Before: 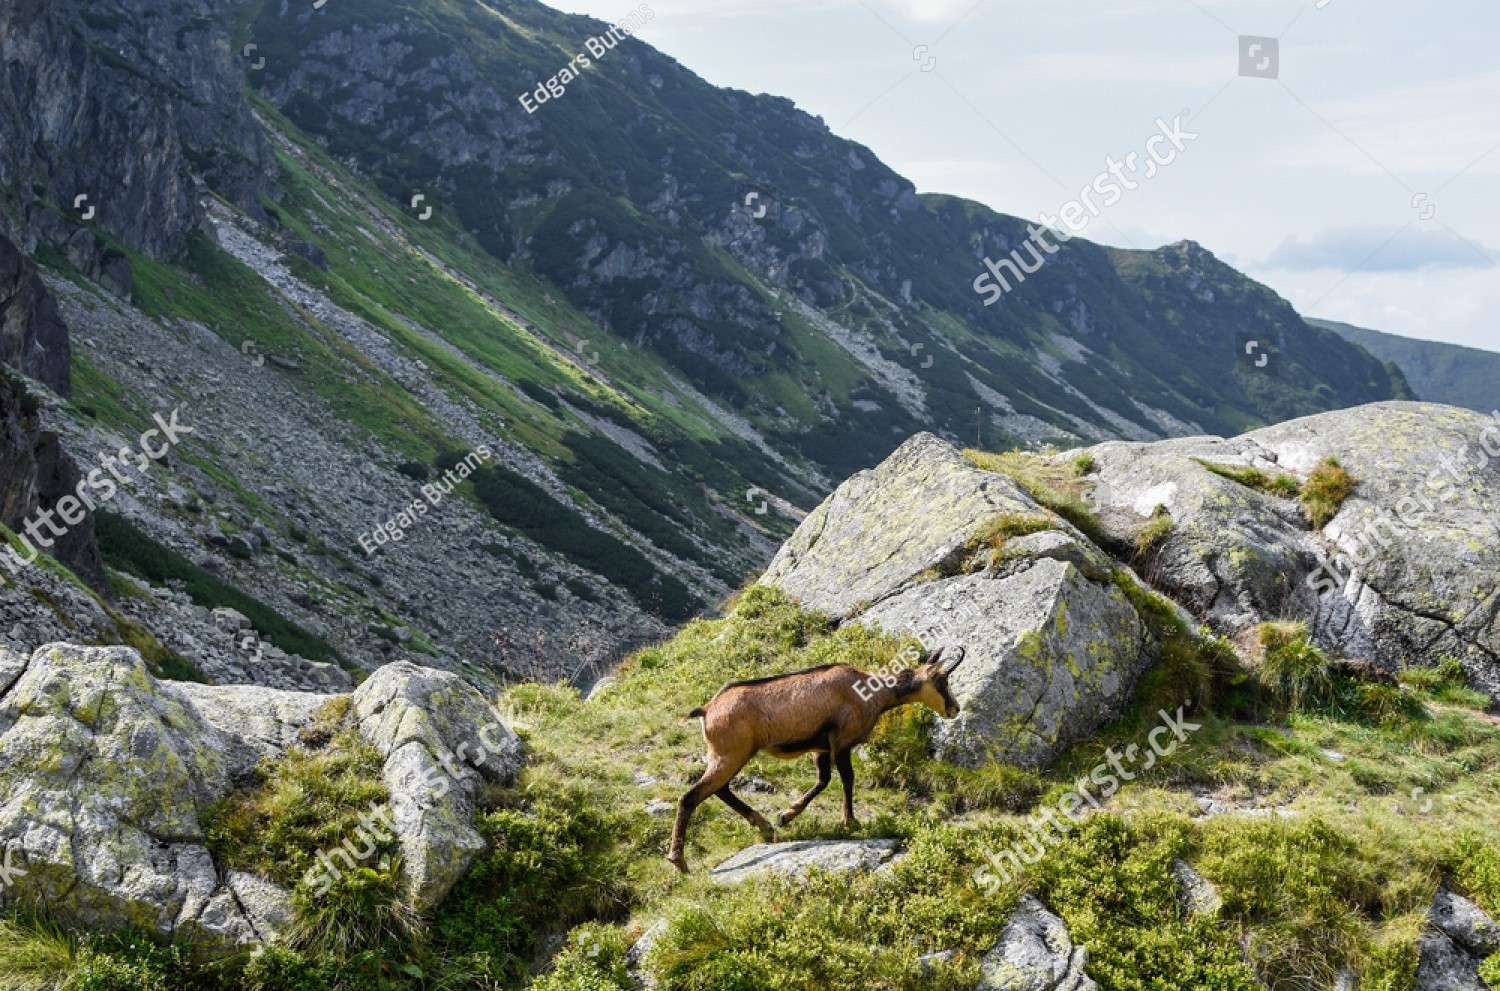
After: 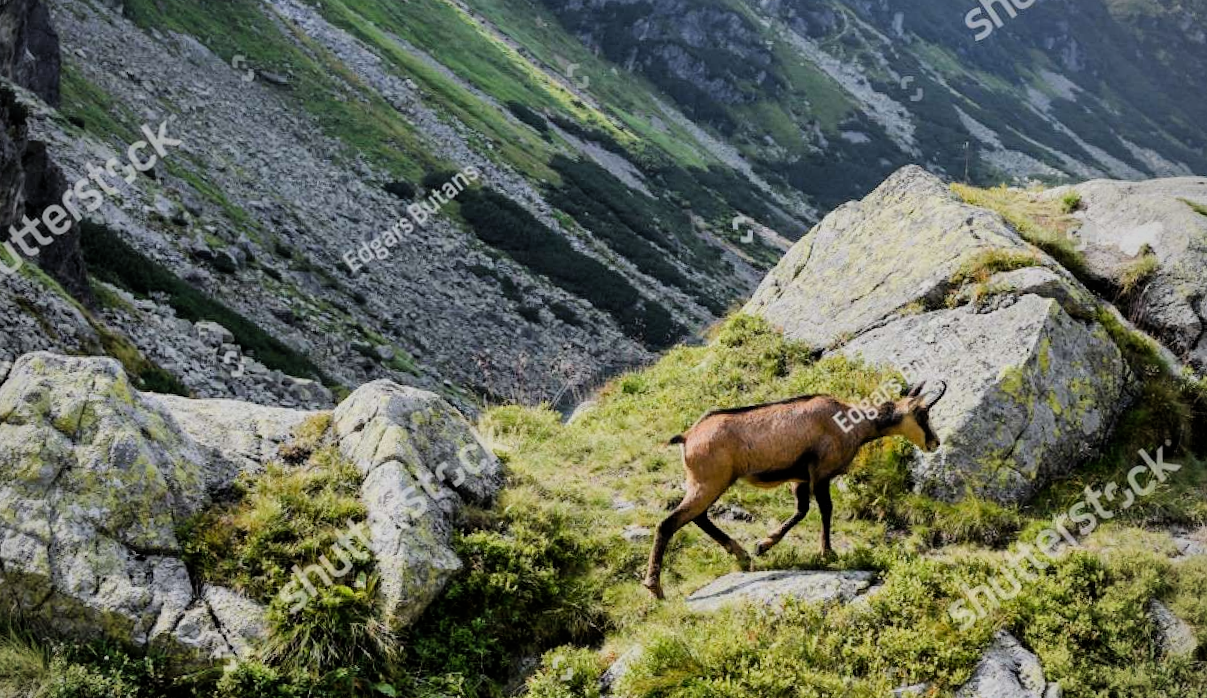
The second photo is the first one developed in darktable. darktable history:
levels: levels [0, 0.474, 0.947]
crop: top 26.531%, right 17.959%
vignetting: fall-off radius 60.92%
rotate and perspective: rotation 1.57°, crop left 0.018, crop right 0.982, crop top 0.039, crop bottom 0.961
filmic rgb: black relative exposure -7.15 EV, white relative exposure 5.36 EV, hardness 3.02, color science v6 (2022)
shadows and highlights: radius 108.52, shadows 44.07, highlights -67.8, low approximation 0.01, soften with gaussian
